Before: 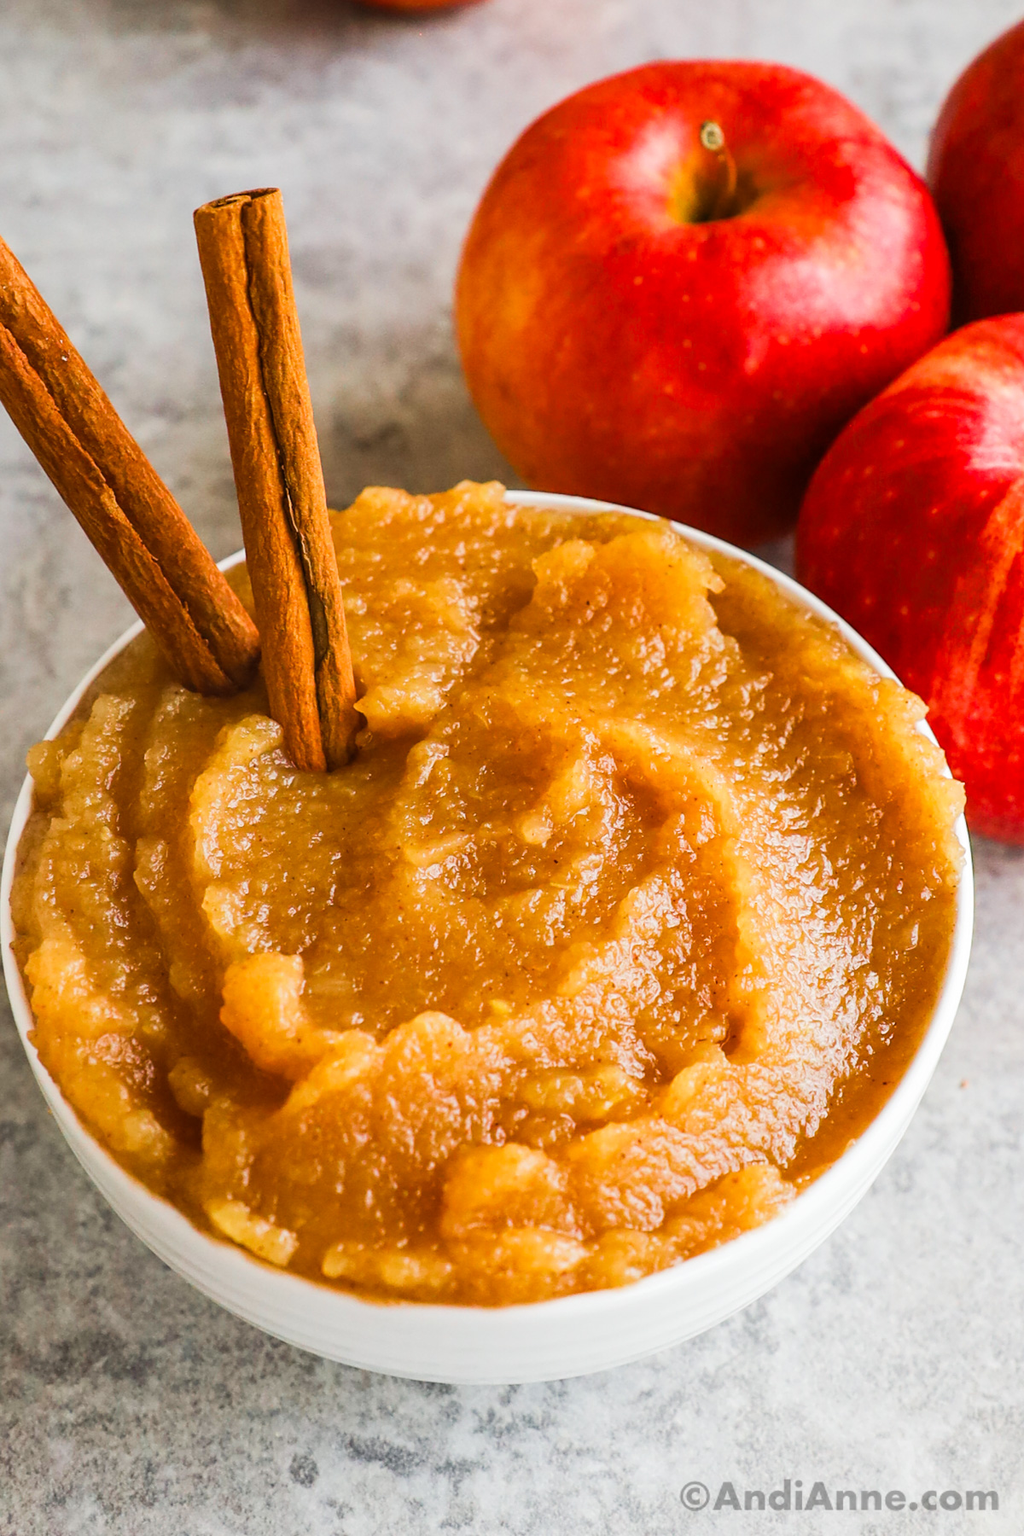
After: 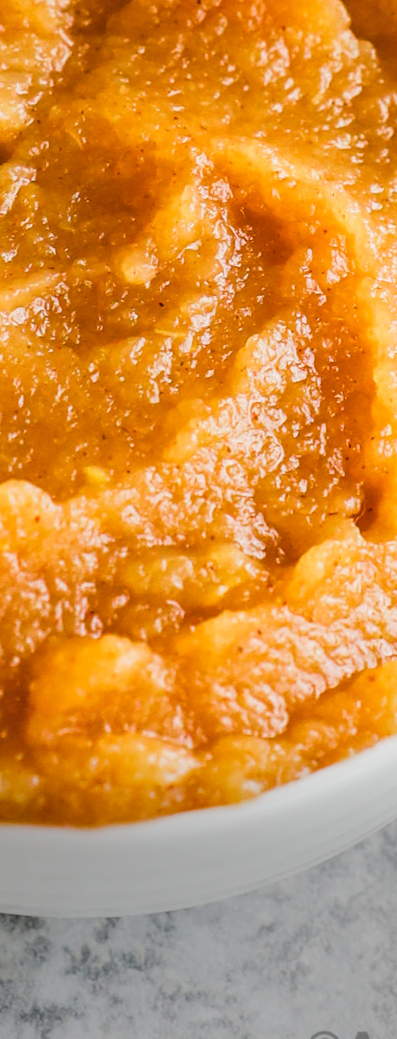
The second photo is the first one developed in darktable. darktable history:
crop: left 40.878%, top 39.176%, right 25.993%, bottom 3.081%
vignetting: fall-off start 68.33%, fall-off radius 30%, saturation 0.042, center (-0.066, -0.311), width/height ratio 0.992, shape 0.85, dithering 8-bit output
